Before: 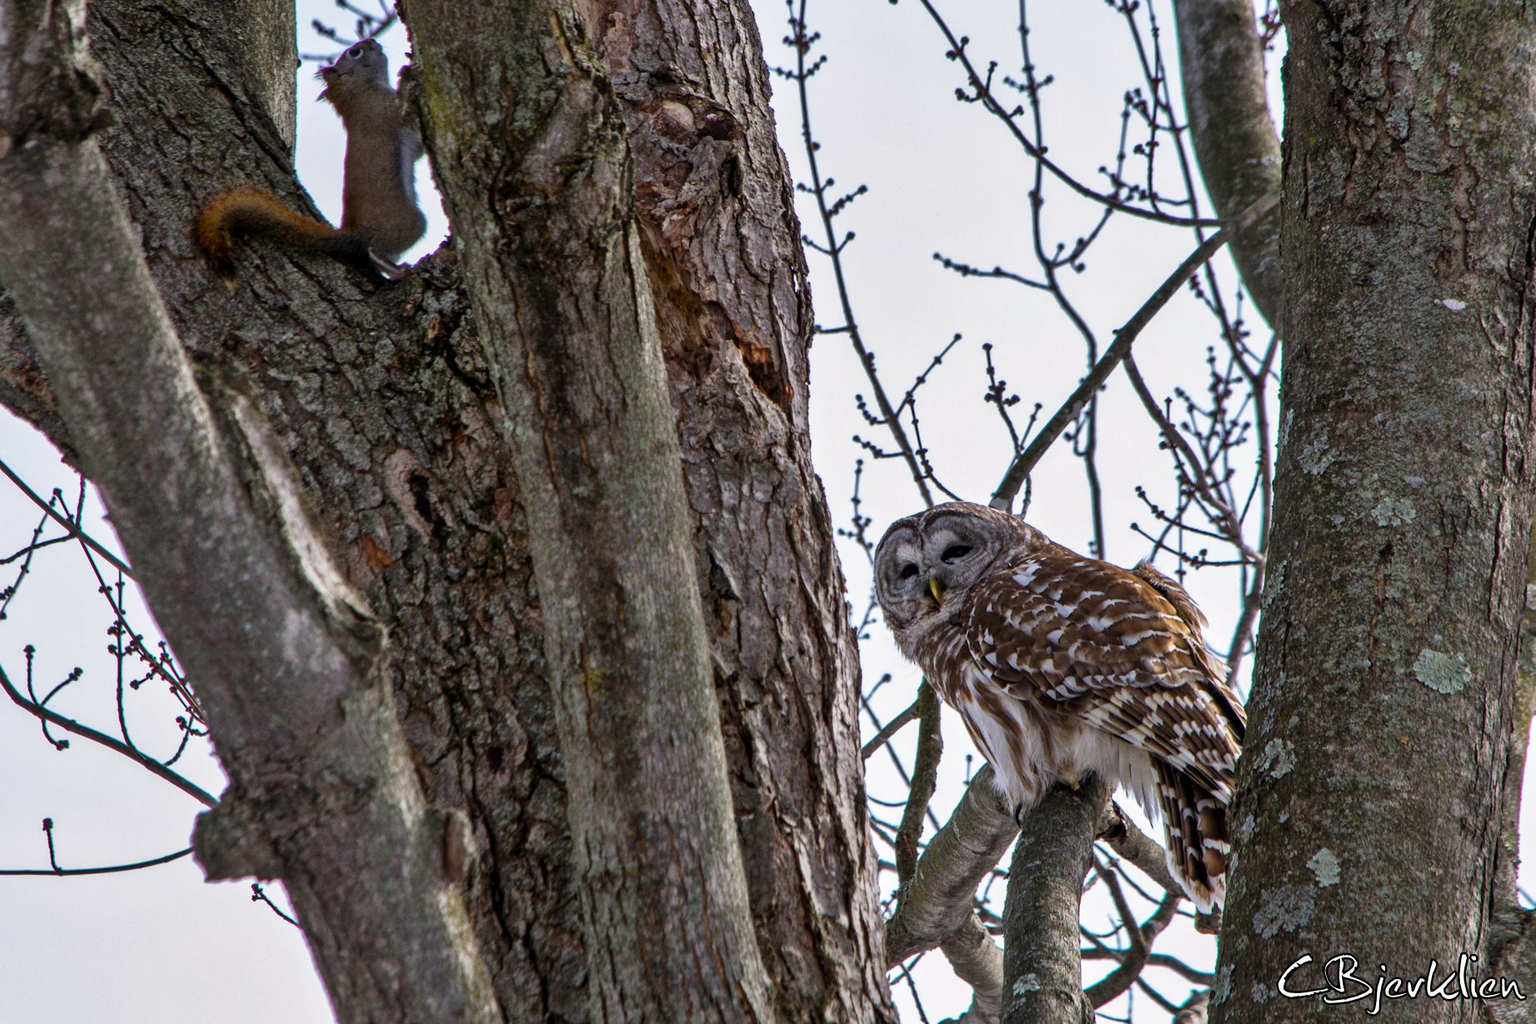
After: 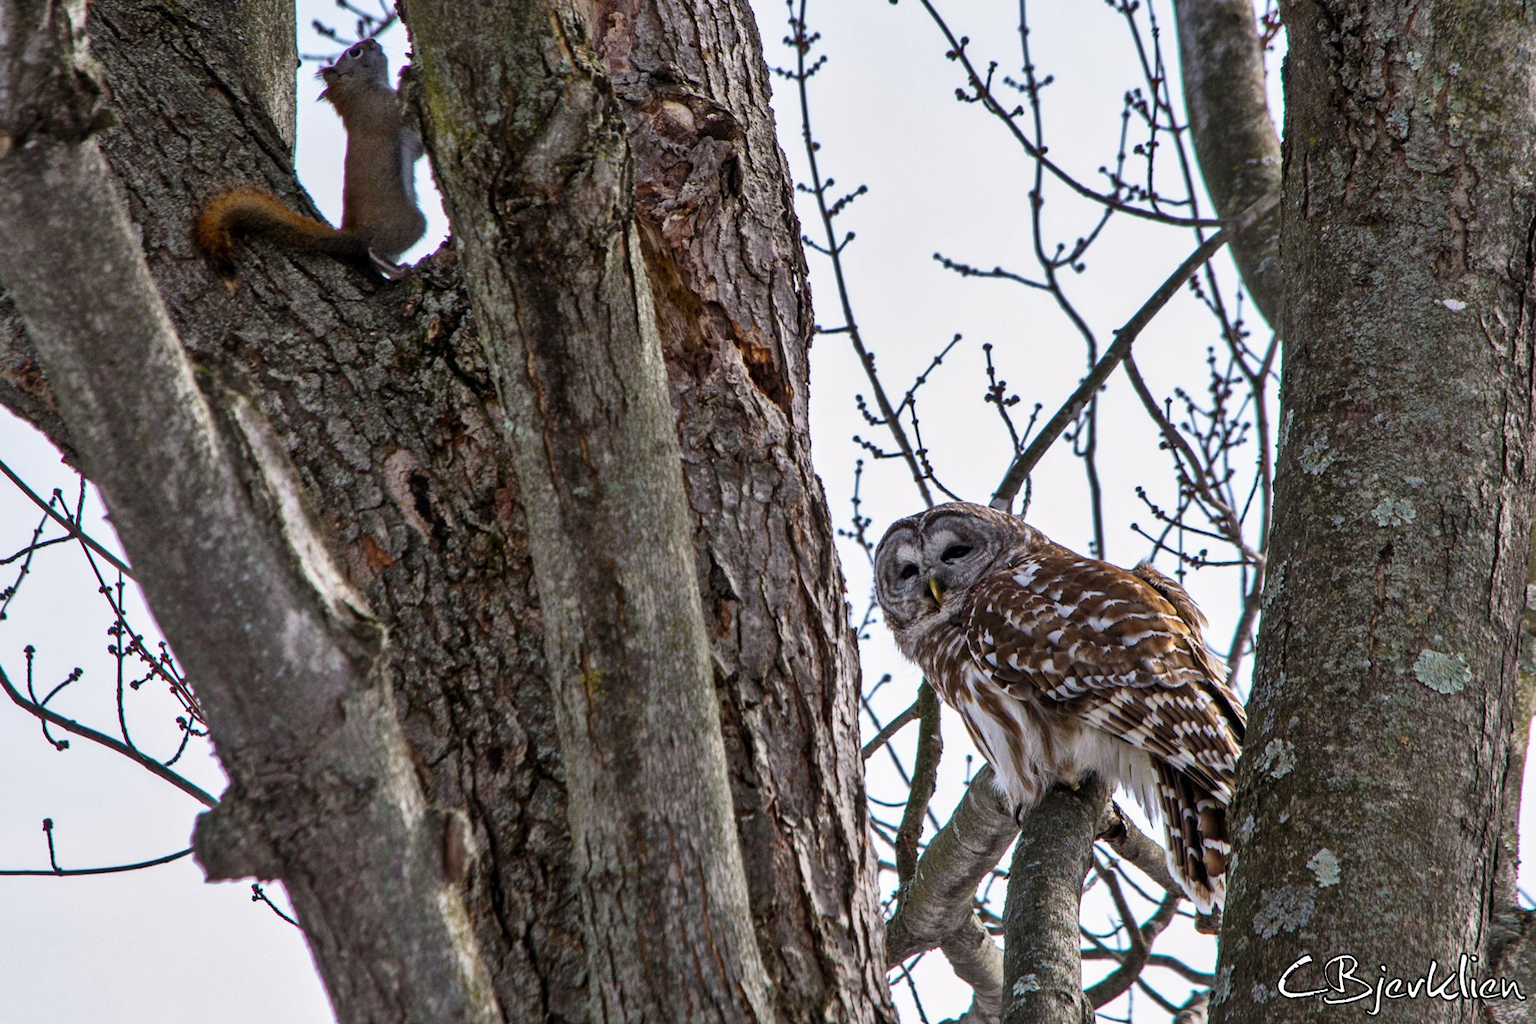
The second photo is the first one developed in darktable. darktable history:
shadows and highlights: shadows 25.37, highlights -26.03
contrast brightness saturation: contrast 0.152, brightness 0.049
